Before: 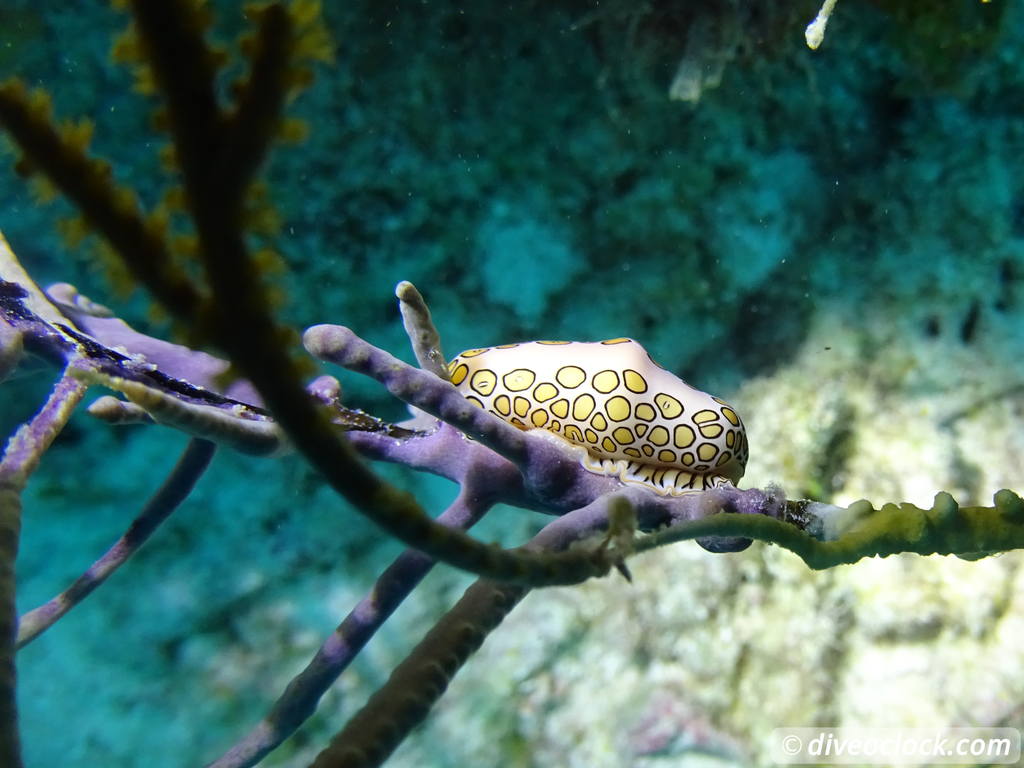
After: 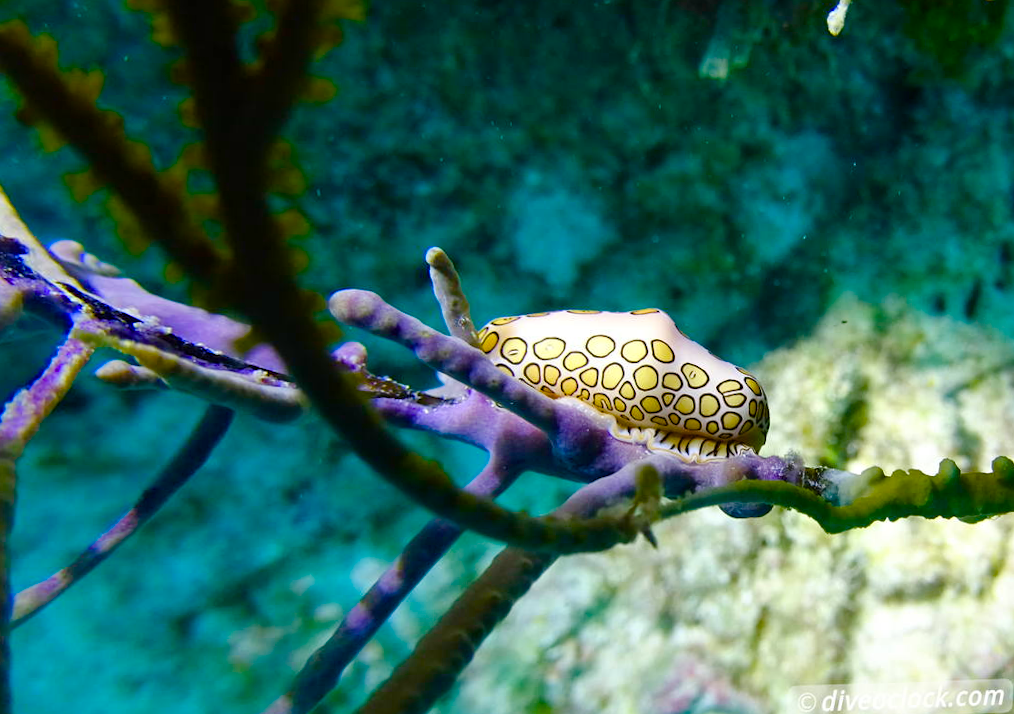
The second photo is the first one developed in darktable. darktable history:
color balance rgb: perceptual saturation grading › global saturation 24.74%, perceptual saturation grading › highlights -51.22%, perceptual saturation grading › mid-tones 19.16%, perceptual saturation grading › shadows 60.98%, global vibrance 50%
tone equalizer: on, module defaults
rotate and perspective: rotation 0.679°, lens shift (horizontal) 0.136, crop left 0.009, crop right 0.991, crop top 0.078, crop bottom 0.95
